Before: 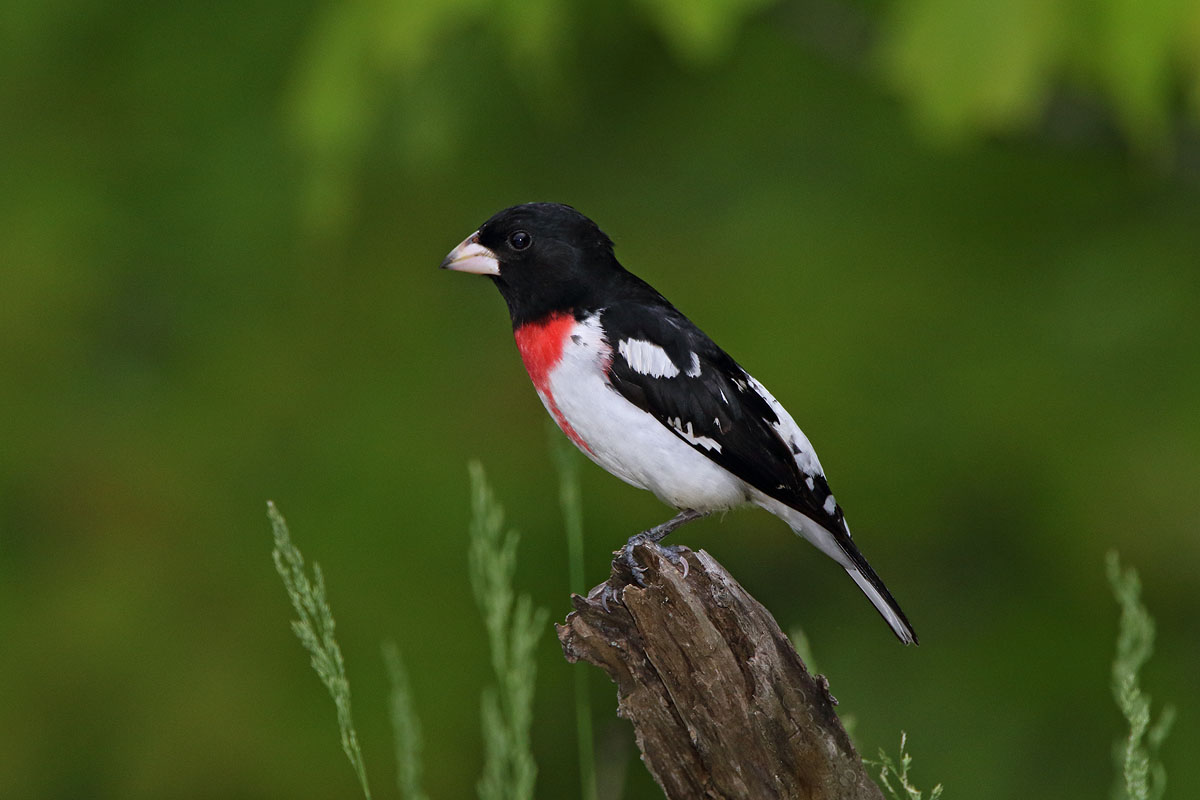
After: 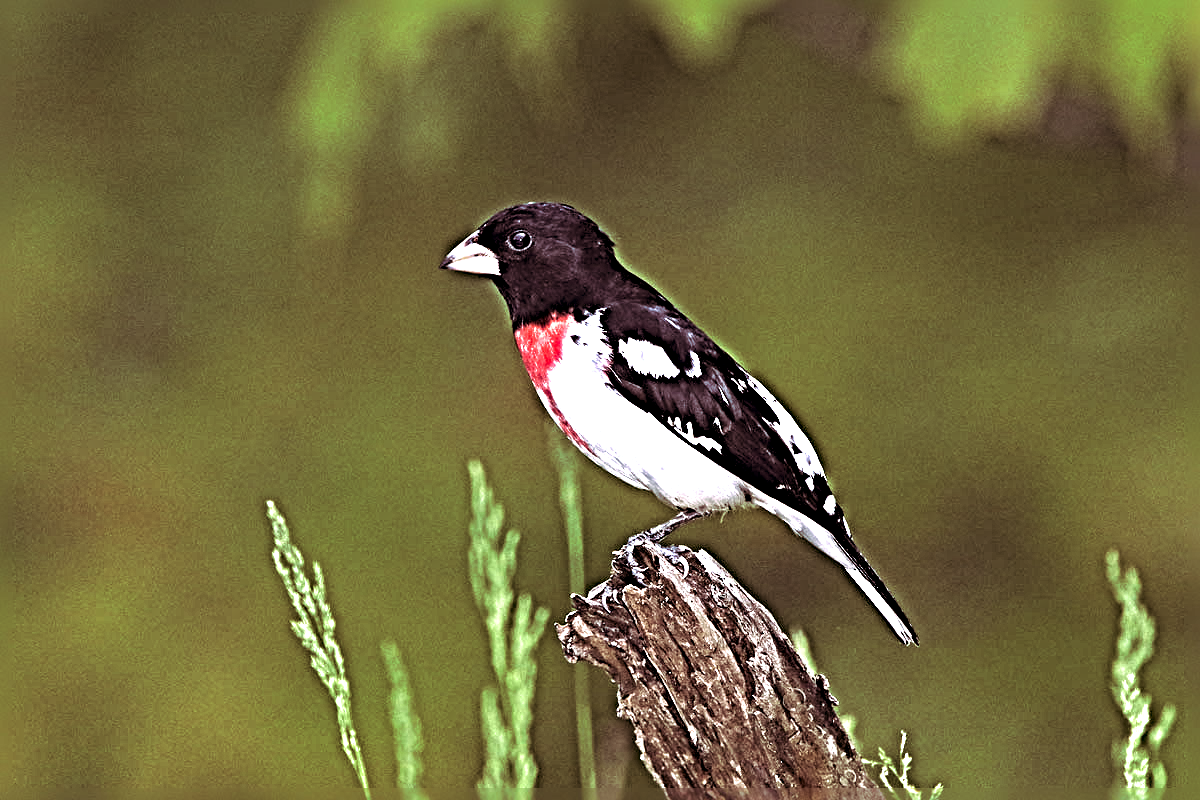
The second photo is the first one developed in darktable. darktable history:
split-toning: highlights › hue 298.8°, highlights › saturation 0.73, compress 41.76%
exposure: black level correction 0, exposure 1.45 EV, compensate exposure bias true, compensate highlight preservation false
sharpen: radius 6.3, amount 1.8, threshold 0
graduated density: hue 238.83°, saturation 50%
